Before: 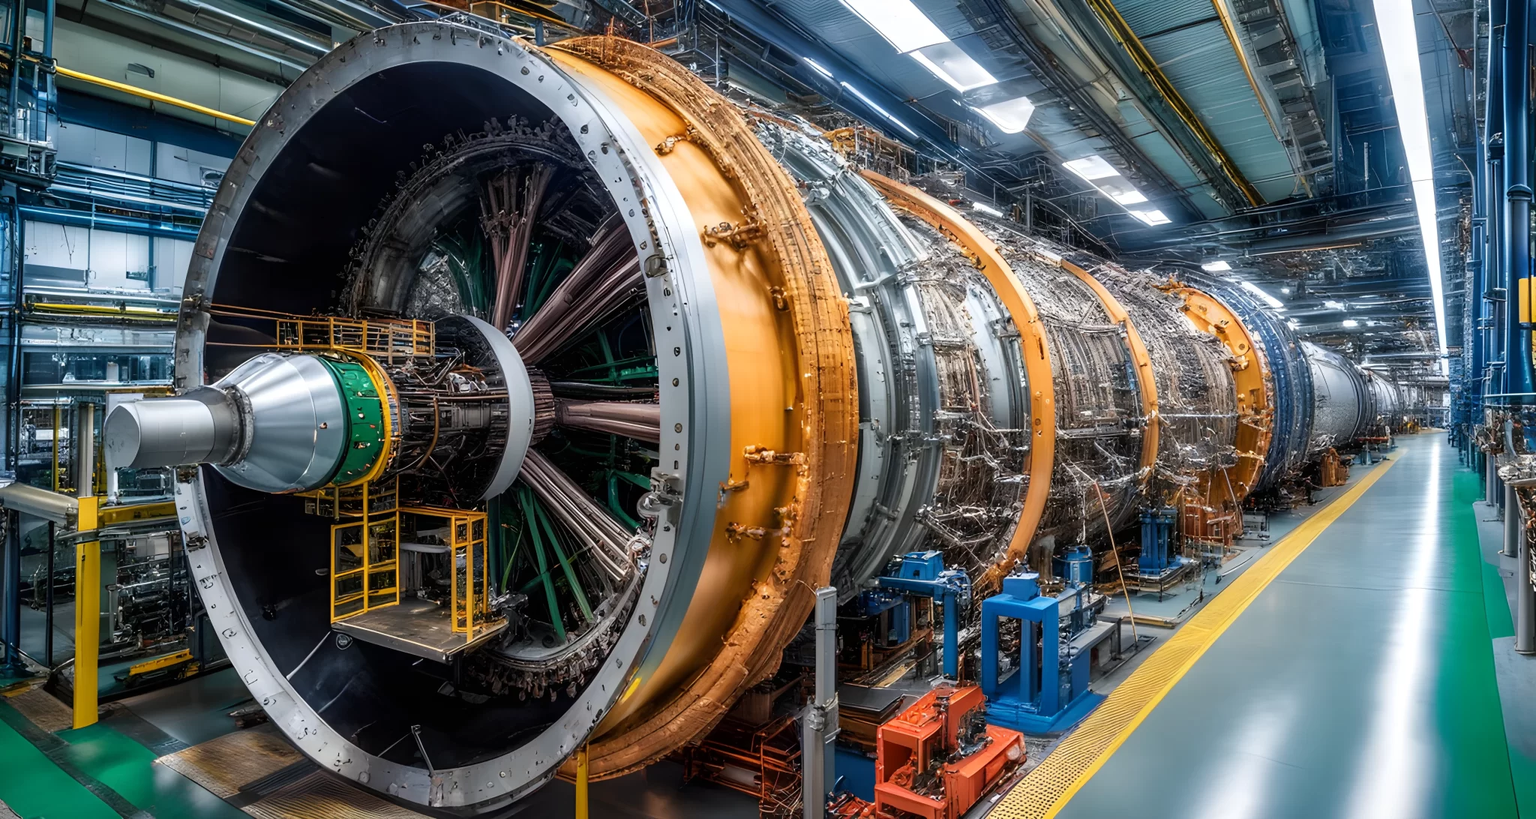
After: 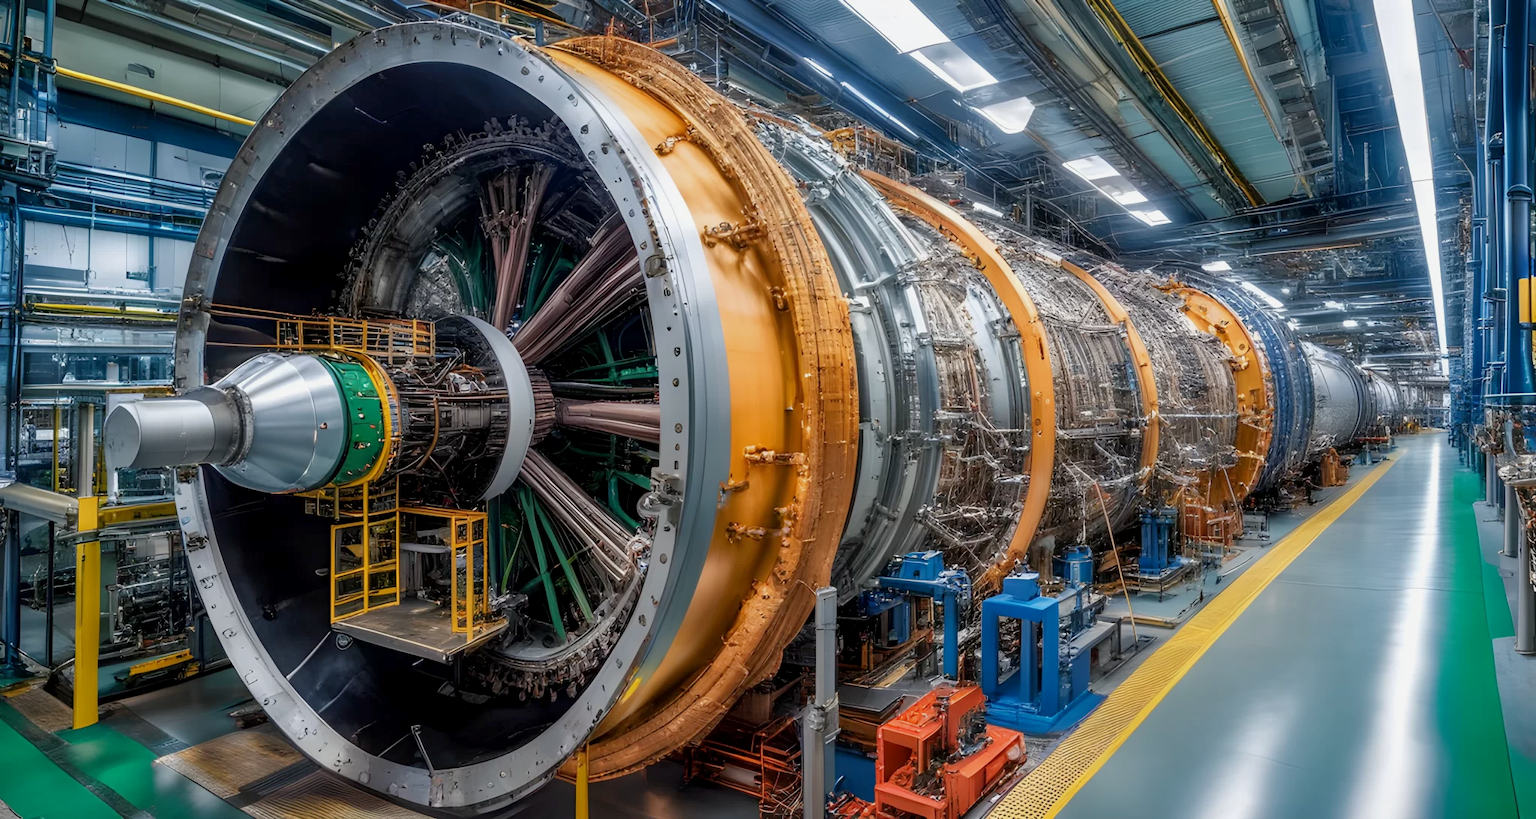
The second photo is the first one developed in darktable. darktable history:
exposure: black level correction 0.001, exposure 0.191 EV, compensate highlight preservation false
tone equalizer: -8 EV 0.25 EV, -7 EV 0.417 EV, -6 EV 0.417 EV, -5 EV 0.25 EV, -3 EV -0.25 EV, -2 EV -0.417 EV, -1 EV -0.417 EV, +0 EV -0.25 EV, edges refinement/feathering 500, mask exposure compensation -1.57 EV, preserve details guided filter
